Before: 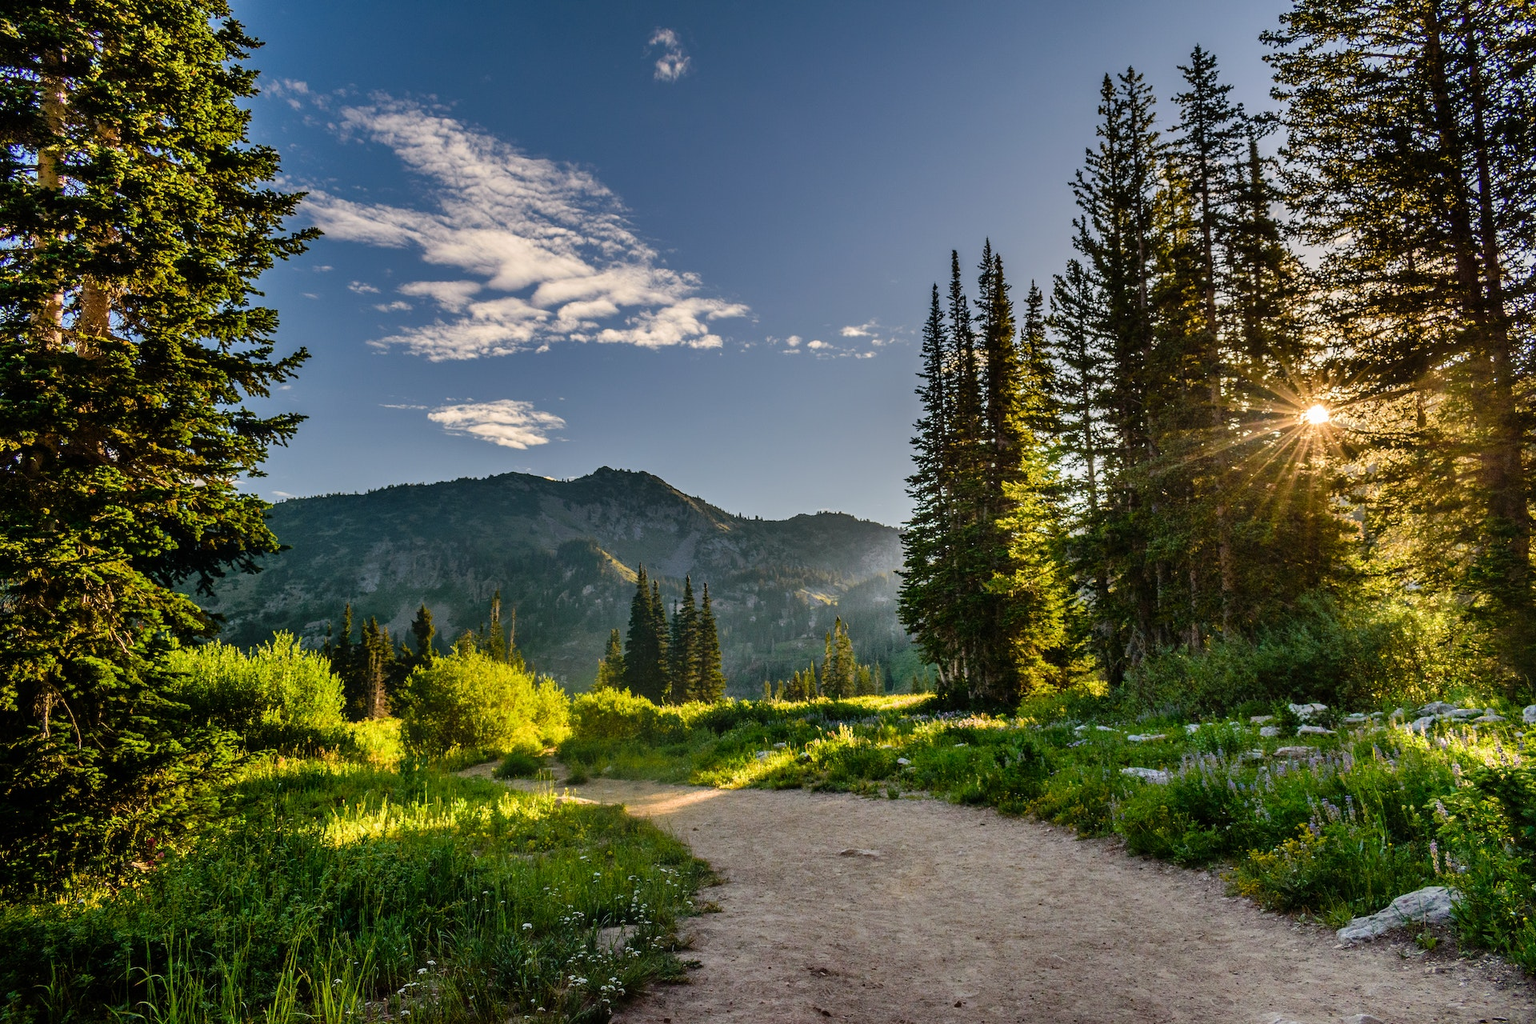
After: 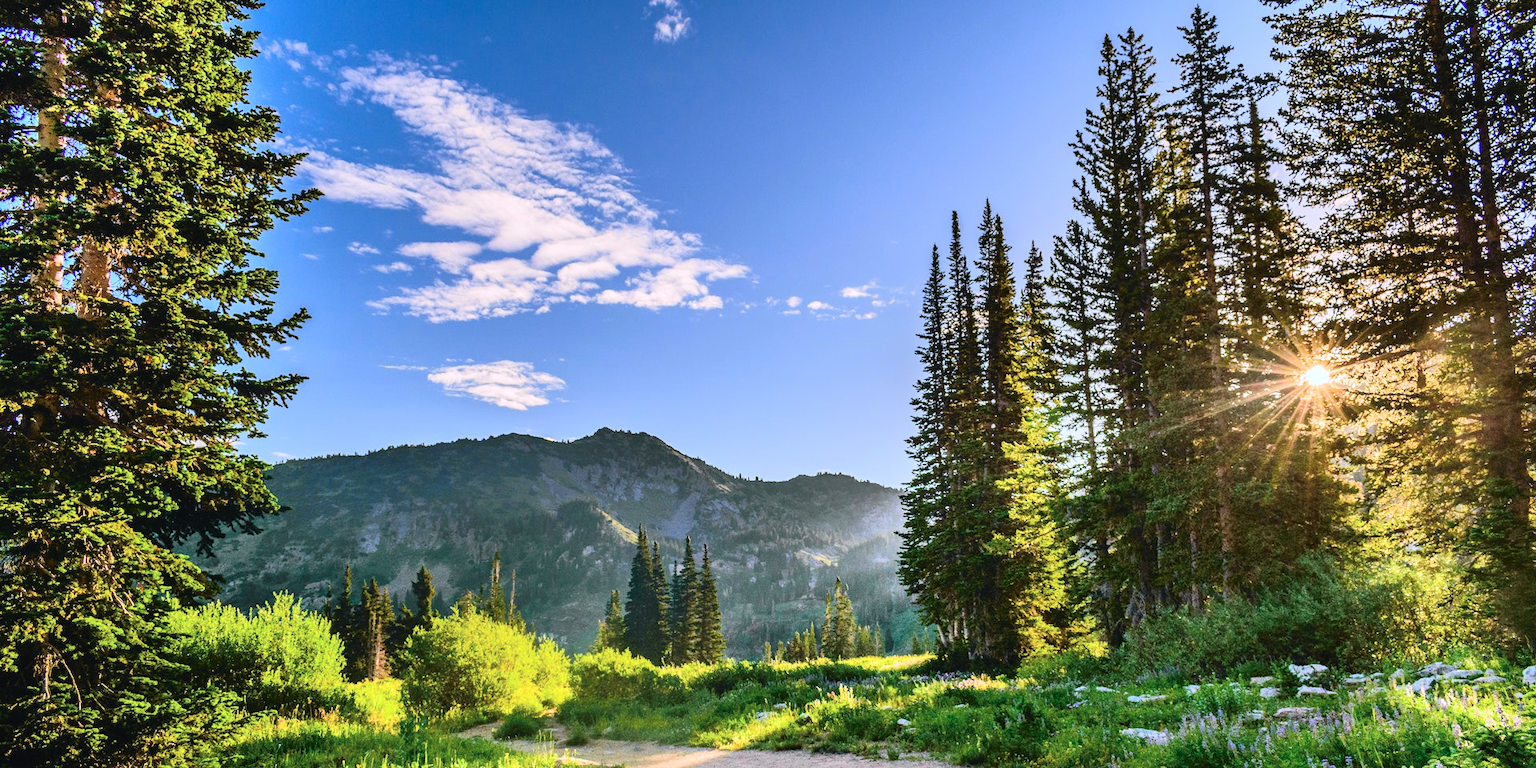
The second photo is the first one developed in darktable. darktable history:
color calibration: illuminant as shot in camera, x 0.377, y 0.392, temperature 4169.3 K, saturation algorithm version 1 (2020)
crop: top 3.857%, bottom 21.132%
exposure: black level correction 0, exposure 0.5 EV, compensate exposure bias true, compensate highlight preservation false
tone curve: curves: ch0 [(0, 0.026) (0.181, 0.223) (0.405, 0.46) (0.456, 0.528) (0.634, 0.728) (0.877, 0.89) (0.984, 0.935)]; ch1 [(0, 0) (0.443, 0.43) (0.492, 0.488) (0.566, 0.579) (0.595, 0.625) (0.65, 0.657) (0.696, 0.725) (1, 1)]; ch2 [(0, 0) (0.33, 0.301) (0.421, 0.443) (0.447, 0.489) (0.495, 0.494) (0.537, 0.57) (0.586, 0.591) (0.663, 0.686) (1, 1)], color space Lab, independent channels, preserve colors none
